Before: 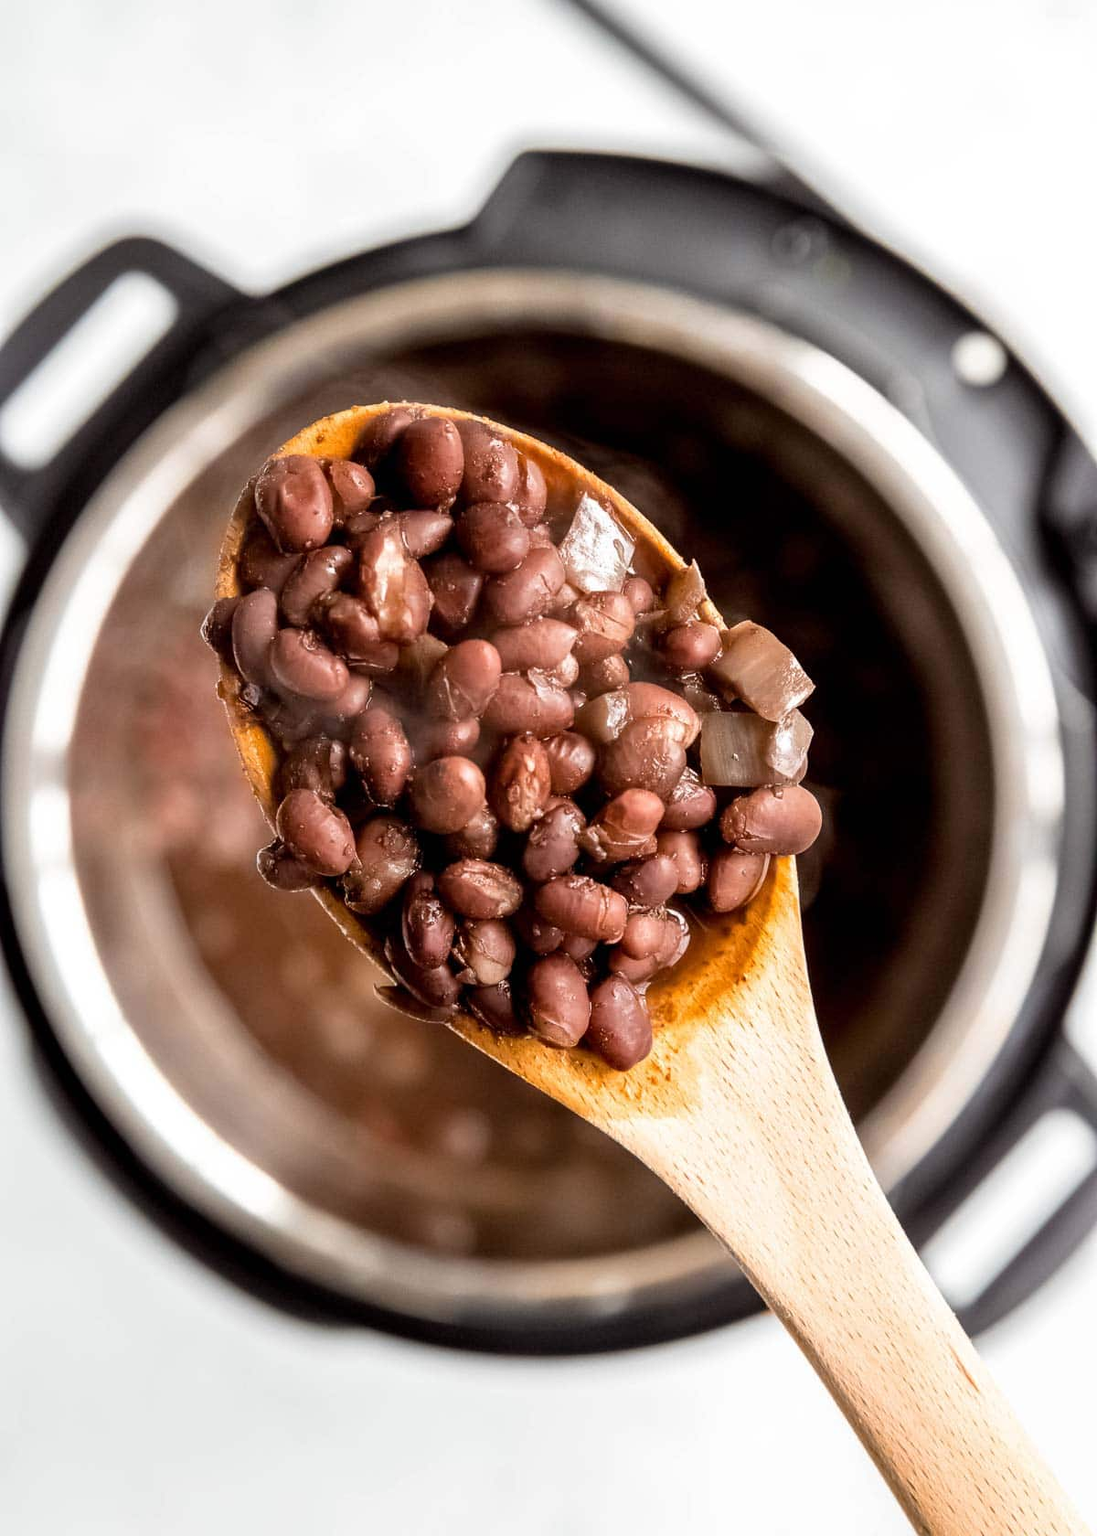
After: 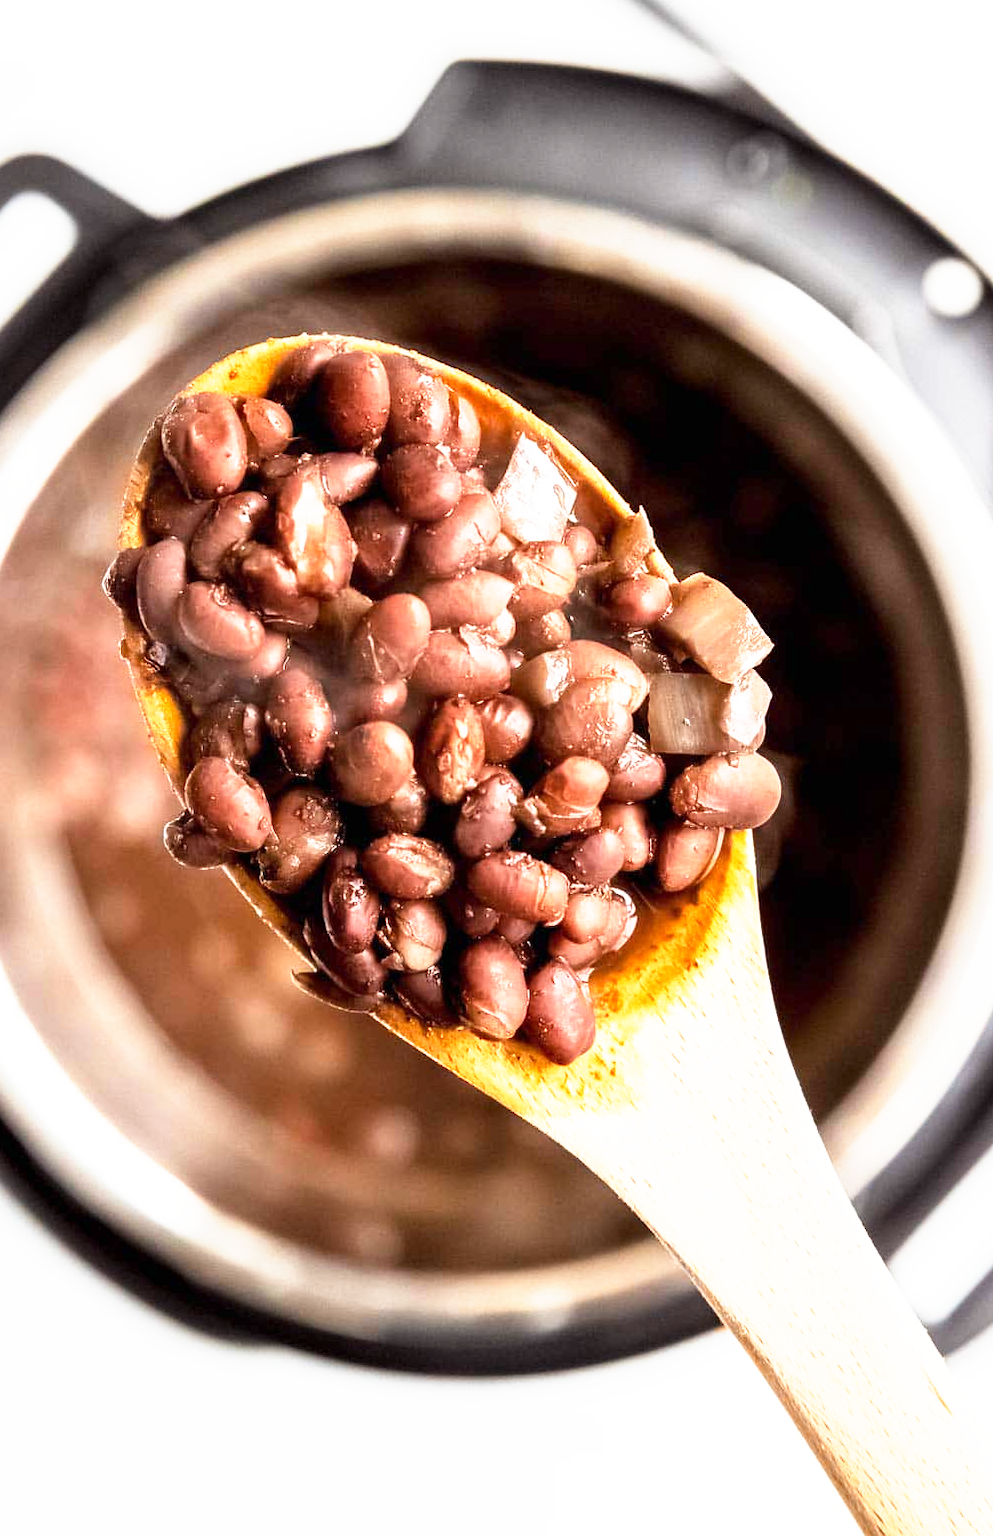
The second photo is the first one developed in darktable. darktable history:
crop: left 9.805%, top 6.265%, right 7.221%, bottom 2.165%
base curve: curves: ch0 [(0, 0) (0.495, 0.917) (1, 1)], preserve colors none
